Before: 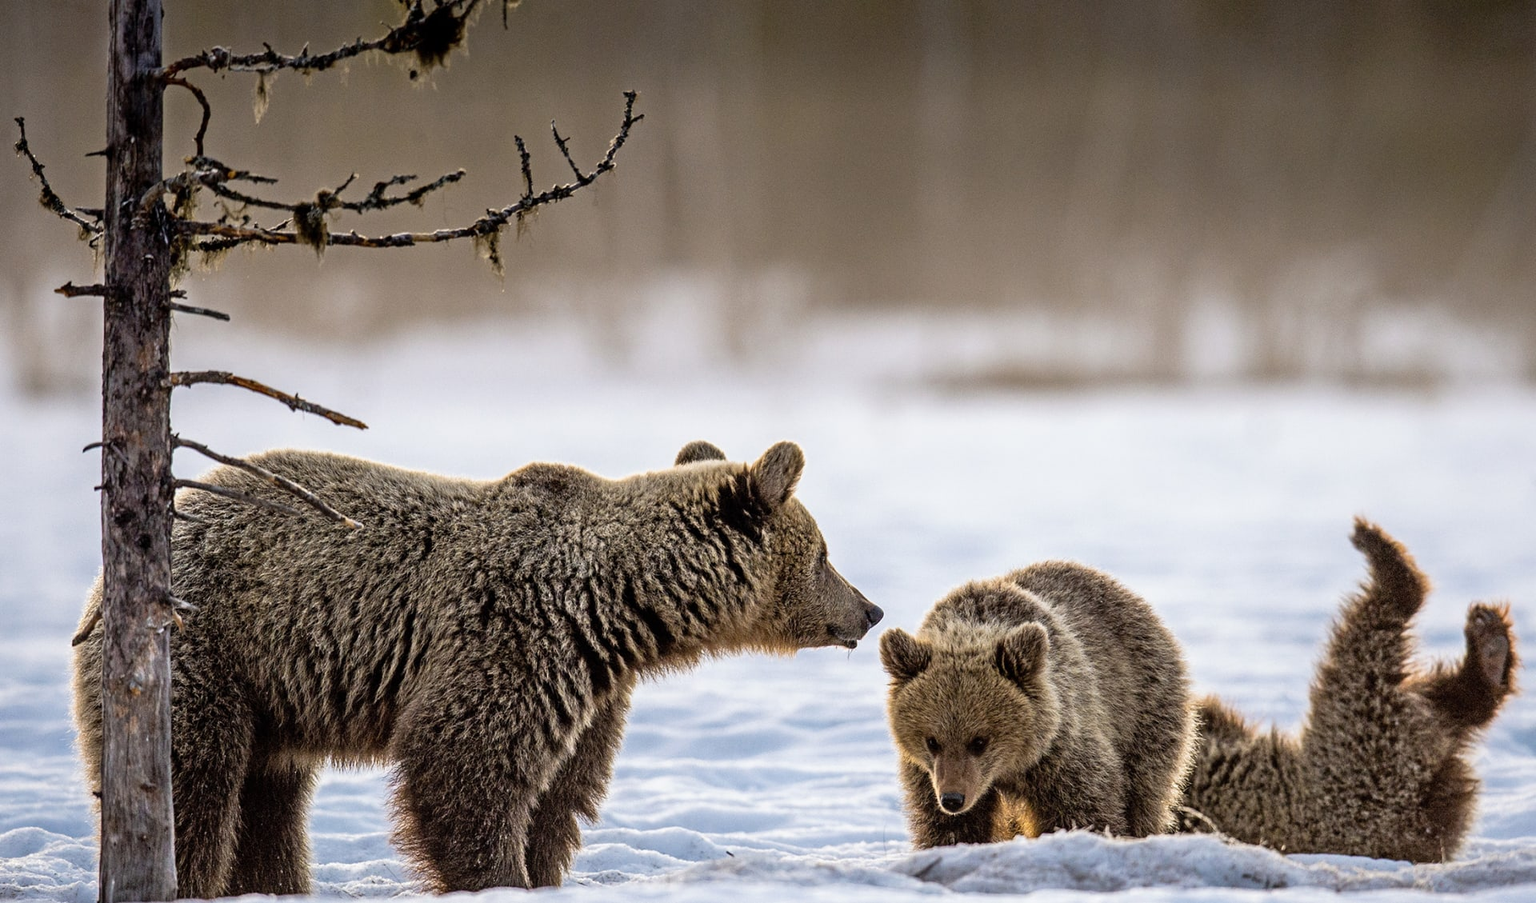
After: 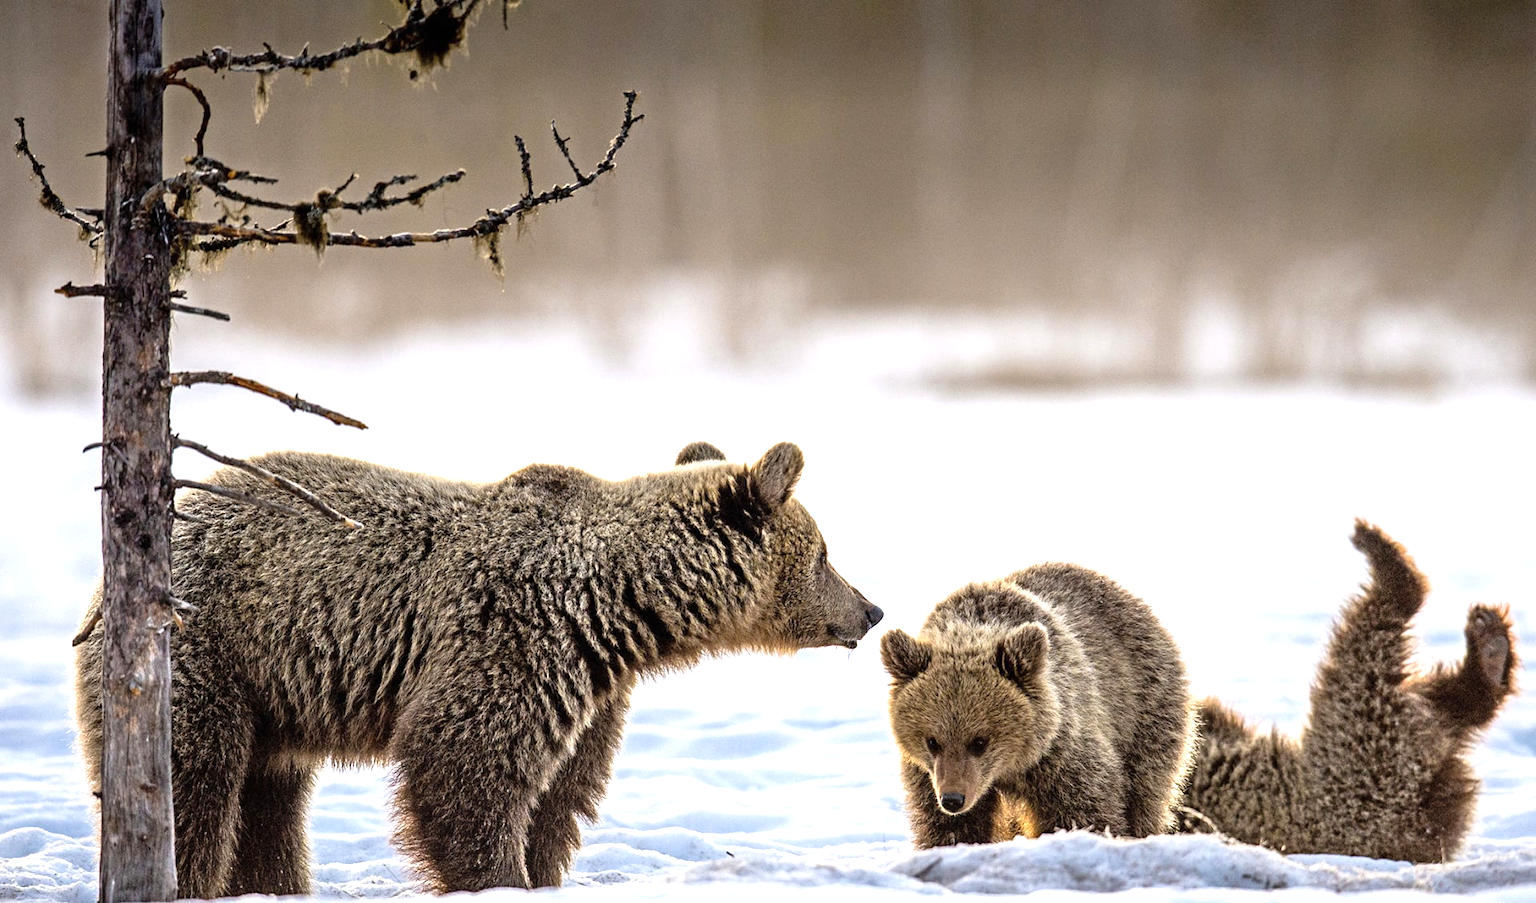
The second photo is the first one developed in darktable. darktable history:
exposure: black level correction 0, exposure 0.695 EV, compensate highlight preservation false
